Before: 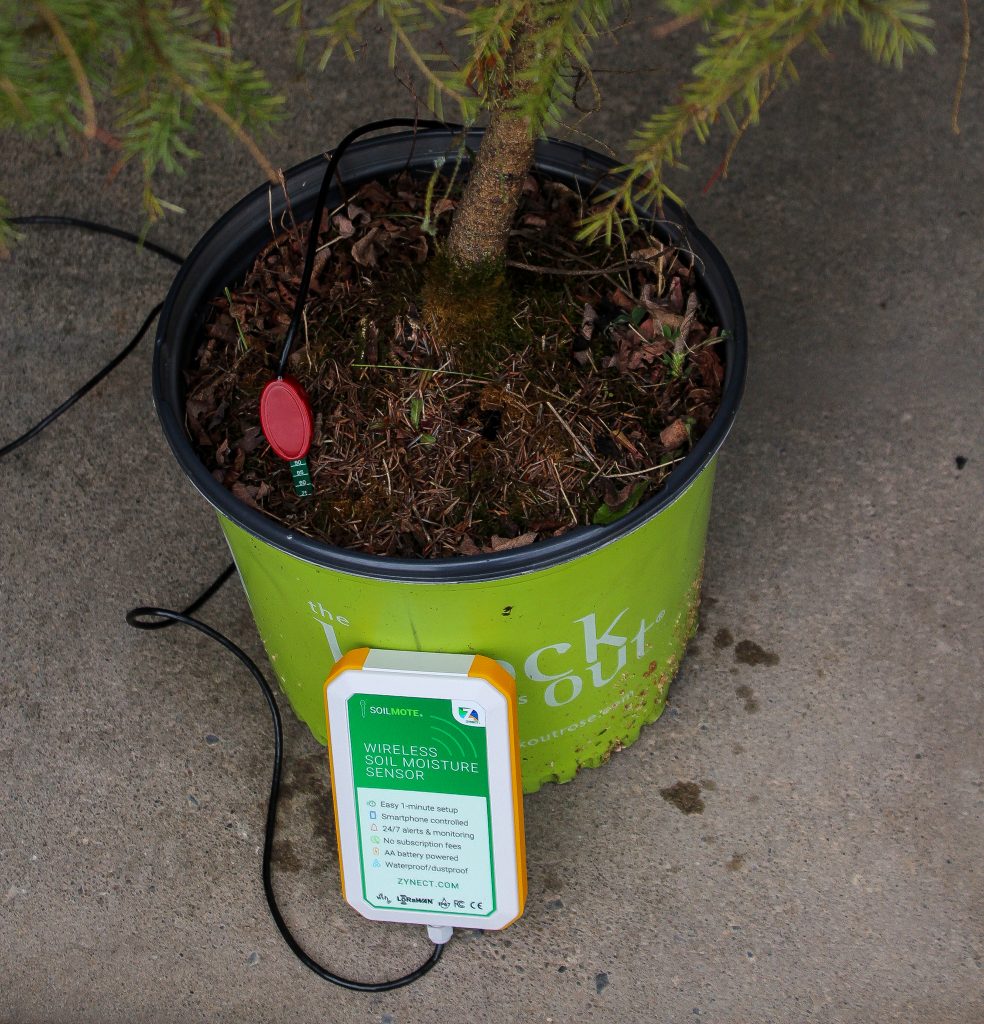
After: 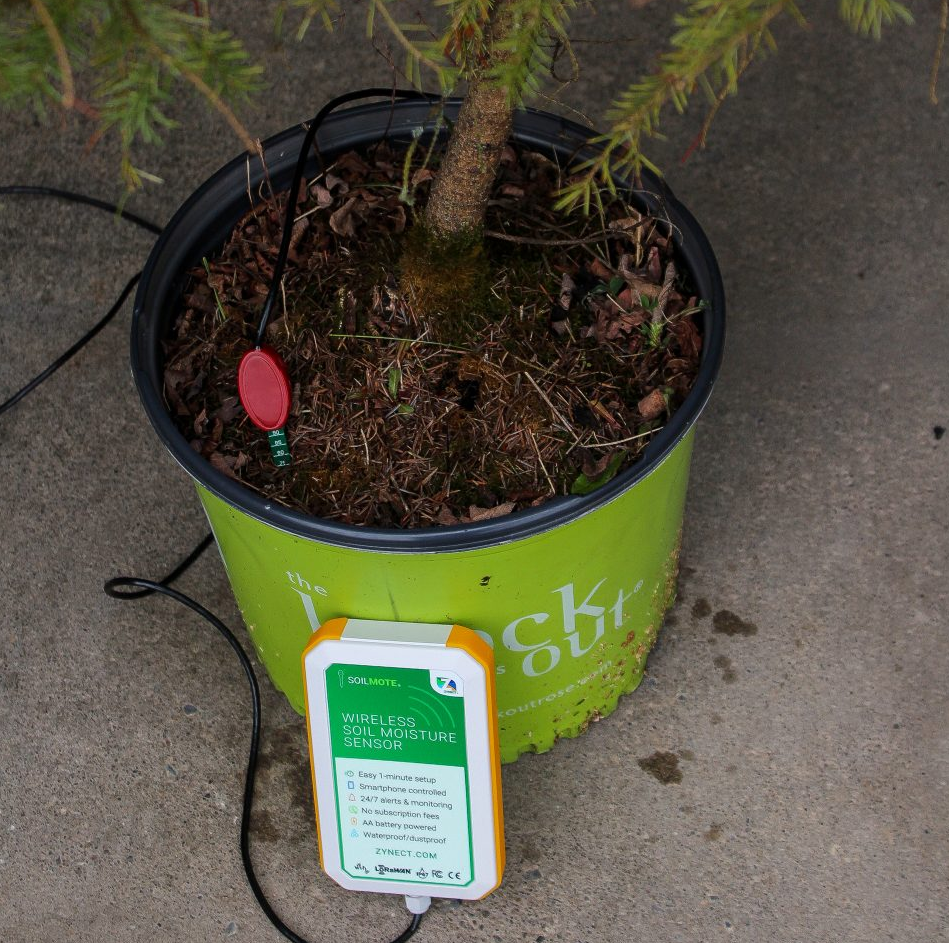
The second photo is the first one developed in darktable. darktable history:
crop: left 2.266%, top 2.991%, right 1.213%, bottom 4.877%
